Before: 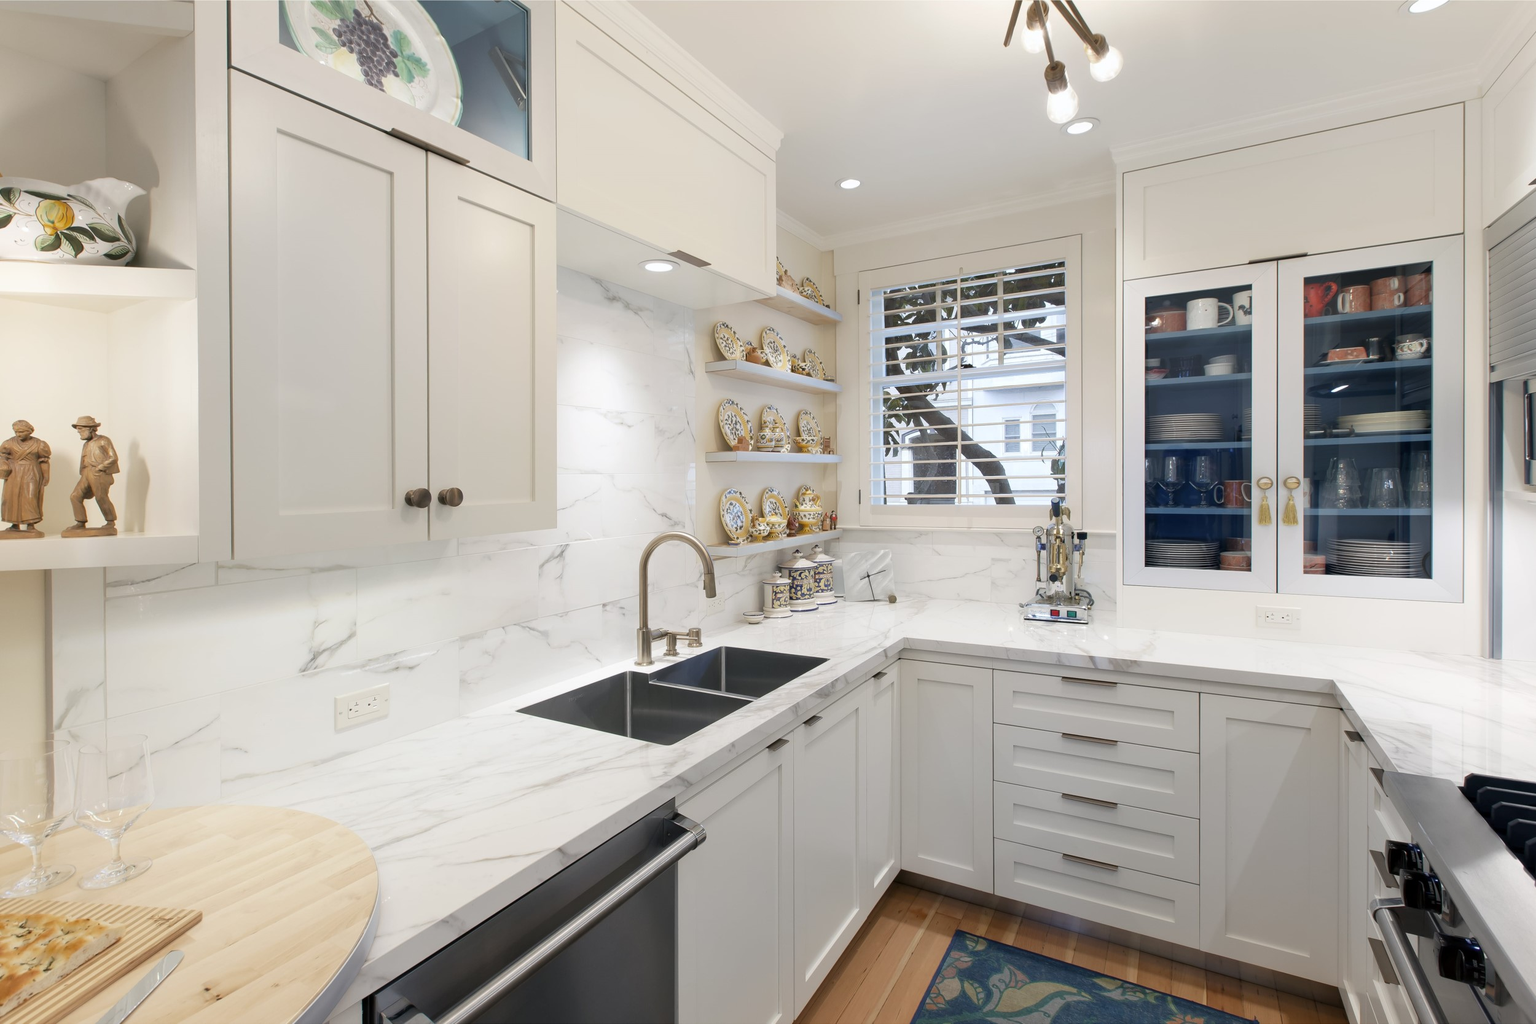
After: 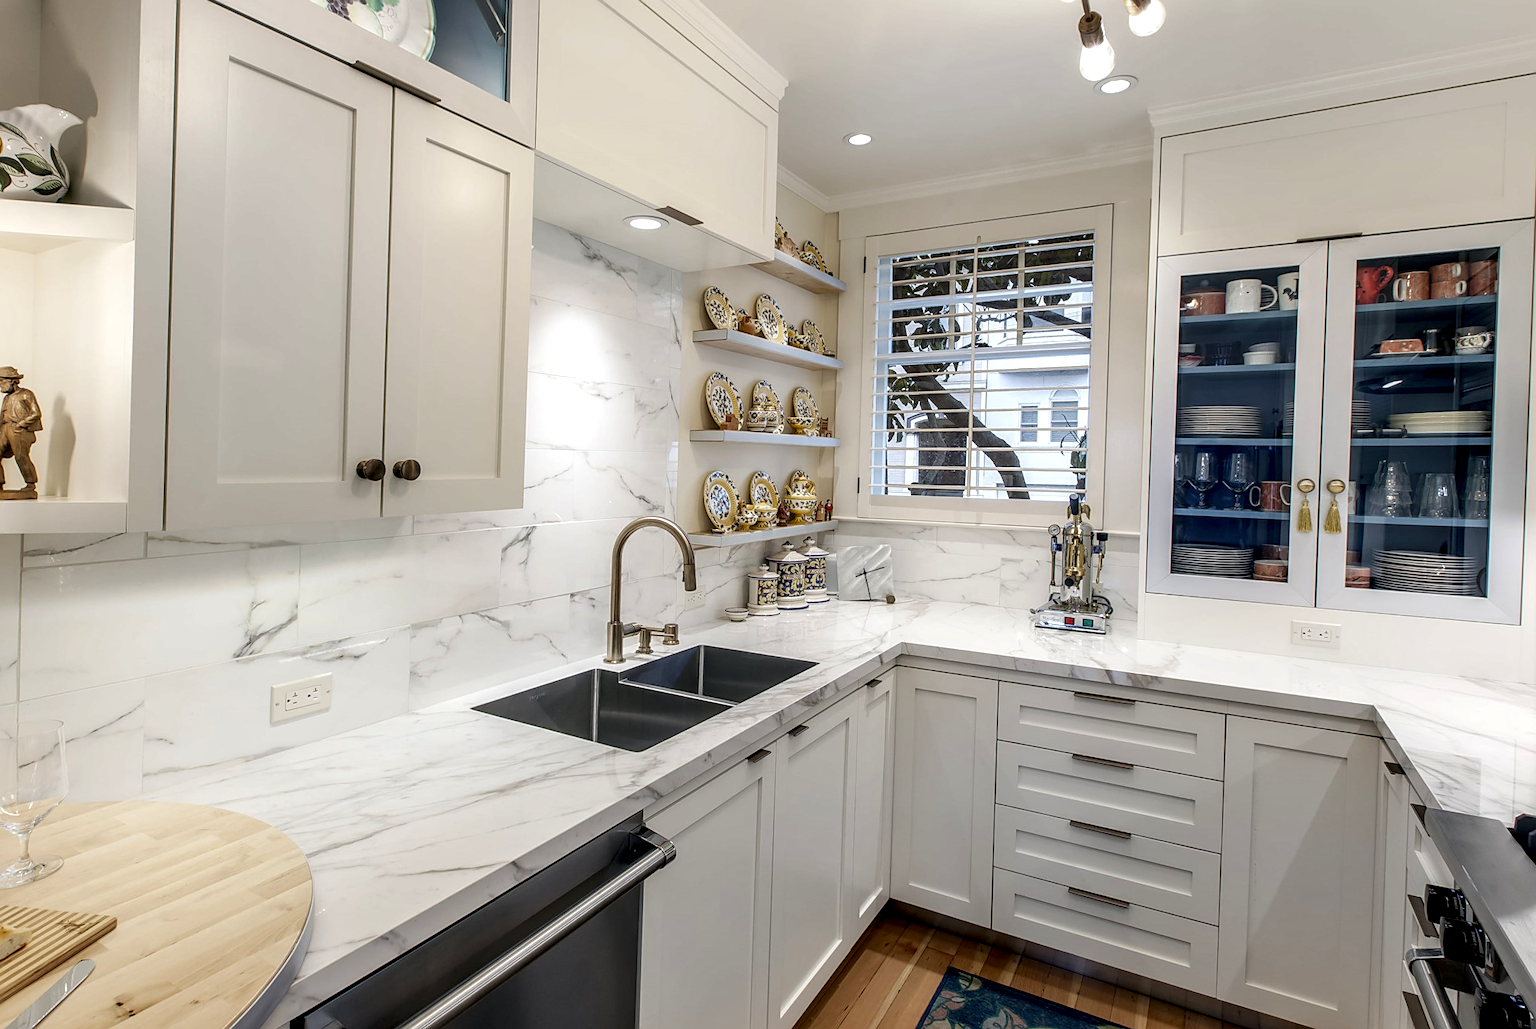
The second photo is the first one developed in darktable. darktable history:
local contrast: highlights 6%, shadows 1%, detail 182%
exposure: black level correction 0.001, exposure -0.122 EV, compensate highlight preservation false
crop and rotate: angle -1.98°, left 3.136%, top 3.7%, right 1.621%, bottom 0.609%
color balance rgb: linear chroma grading › shadows -6.674%, linear chroma grading › highlights -6.96%, linear chroma grading › global chroma -10.516%, linear chroma grading › mid-tones -8.271%, perceptual saturation grading › global saturation 19.546%, global vibrance 32.646%
sharpen: on, module defaults
